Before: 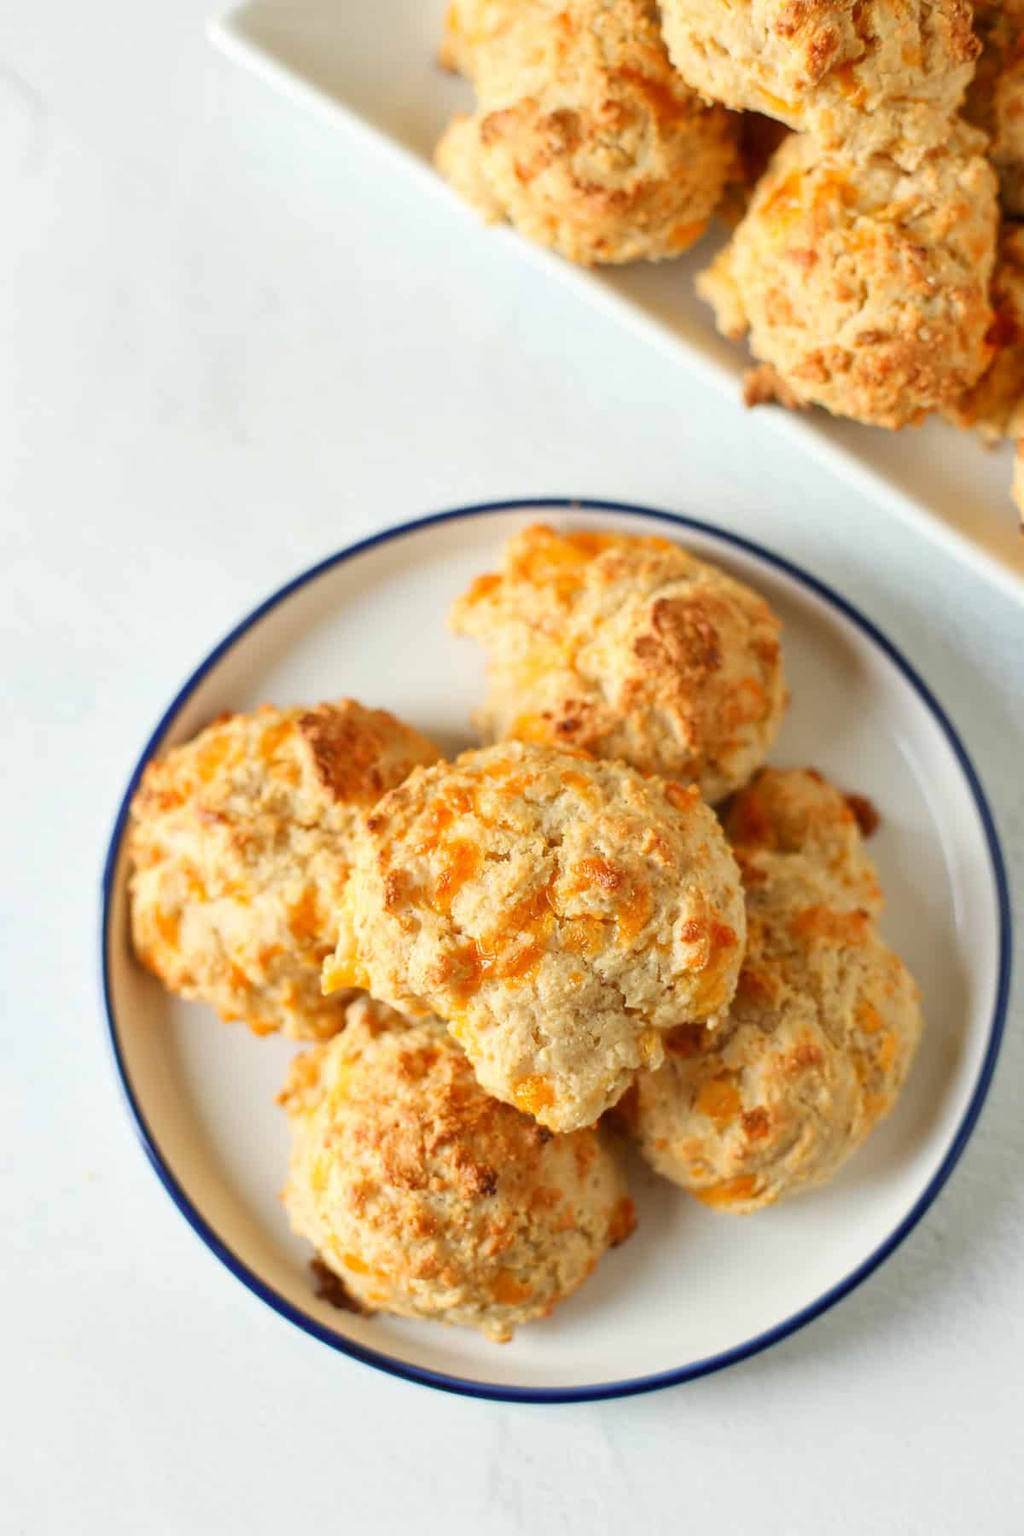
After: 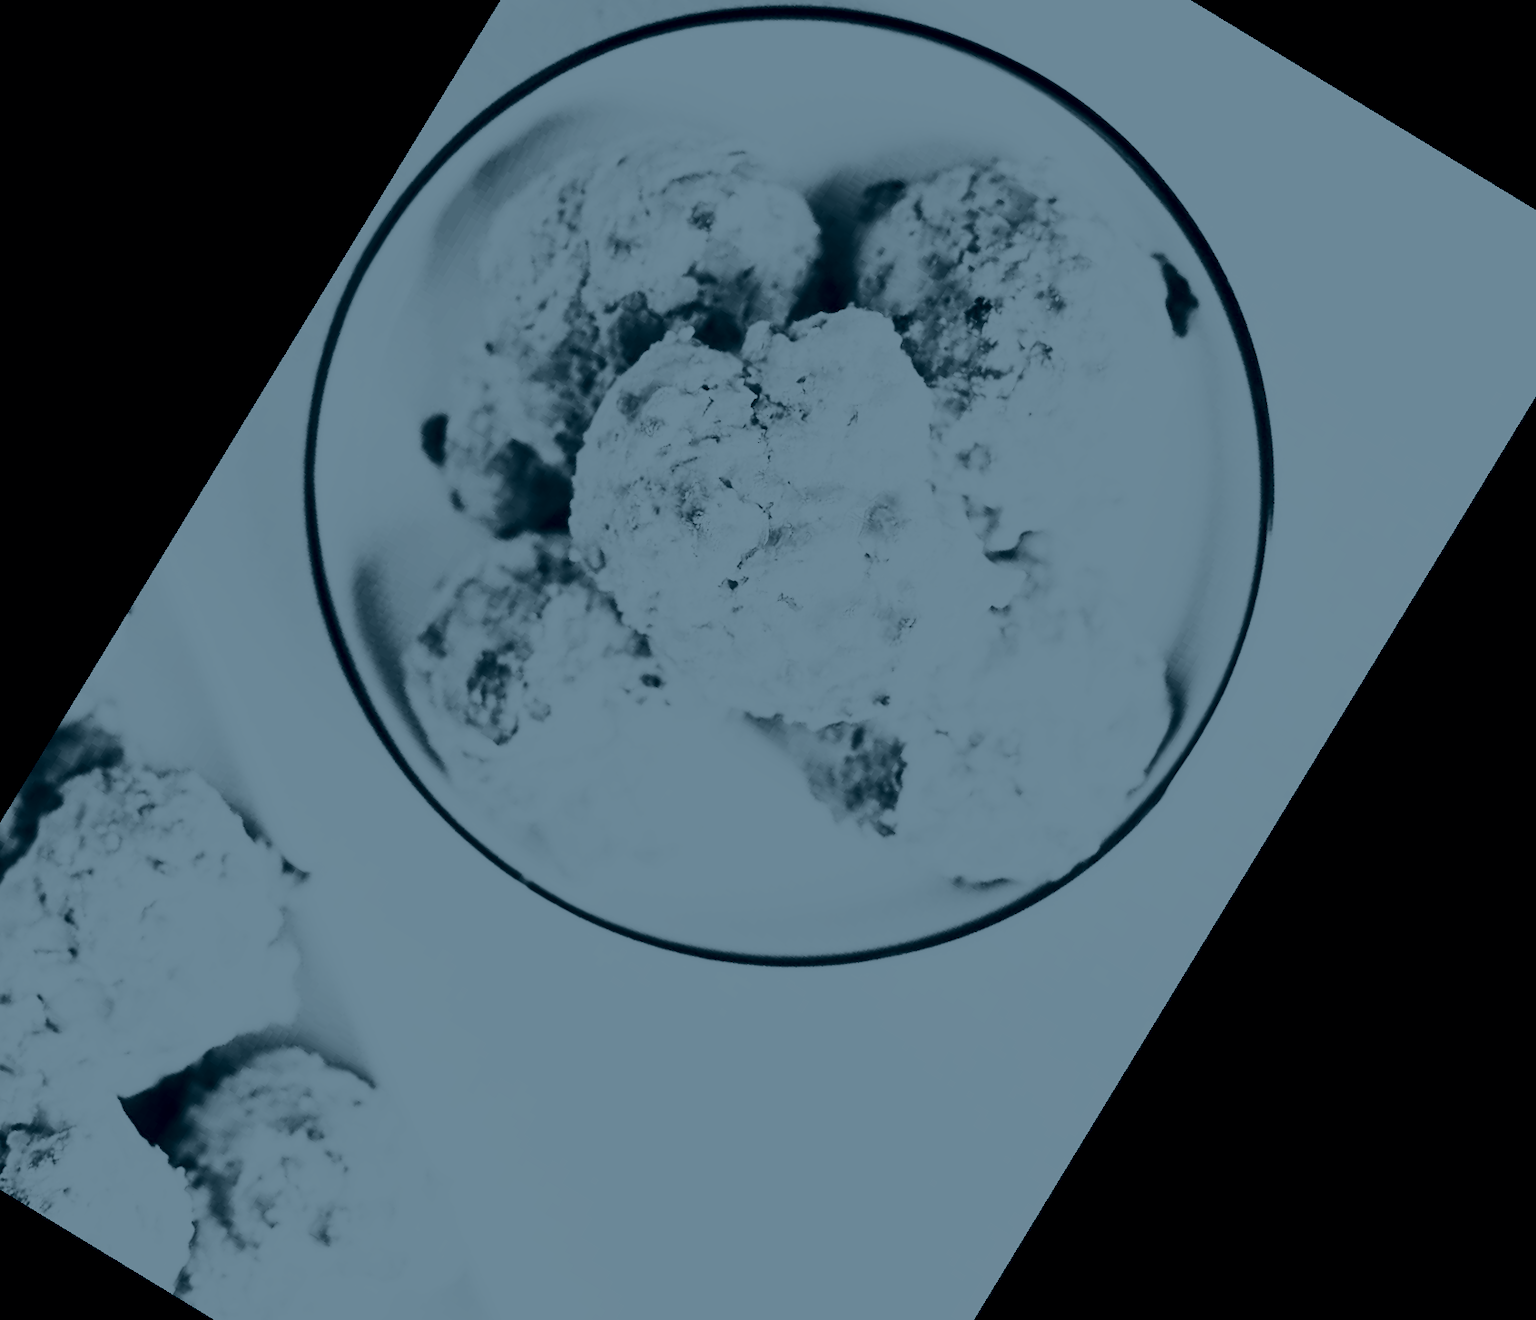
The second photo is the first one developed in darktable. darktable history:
crop and rotate: angle 148.68°, left 9.111%, top 15.603%, right 4.588%, bottom 17.041%
contrast brightness saturation: contrast 0.83, brightness 0.59, saturation 0.59
colorize: hue 194.4°, saturation 29%, source mix 61.75%, lightness 3.98%, version 1
color balance rgb: linear chroma grading › global chroma 15%, perceptual saturation grading › global saturation 30%
tone equalizer: -8 EV -0.417 EV, -7 EV -0.389 EV, -6 EV -0.333 EV, -5 EV -0.222 EV, -3 EV 0.222 EV, -2 EV 0.333 EV, -1 EV 0.389 EV, +0 EV 0.417 EV, edges refinement/feathering 500, mask exposure compensation -1.57 EV, preserve details no
